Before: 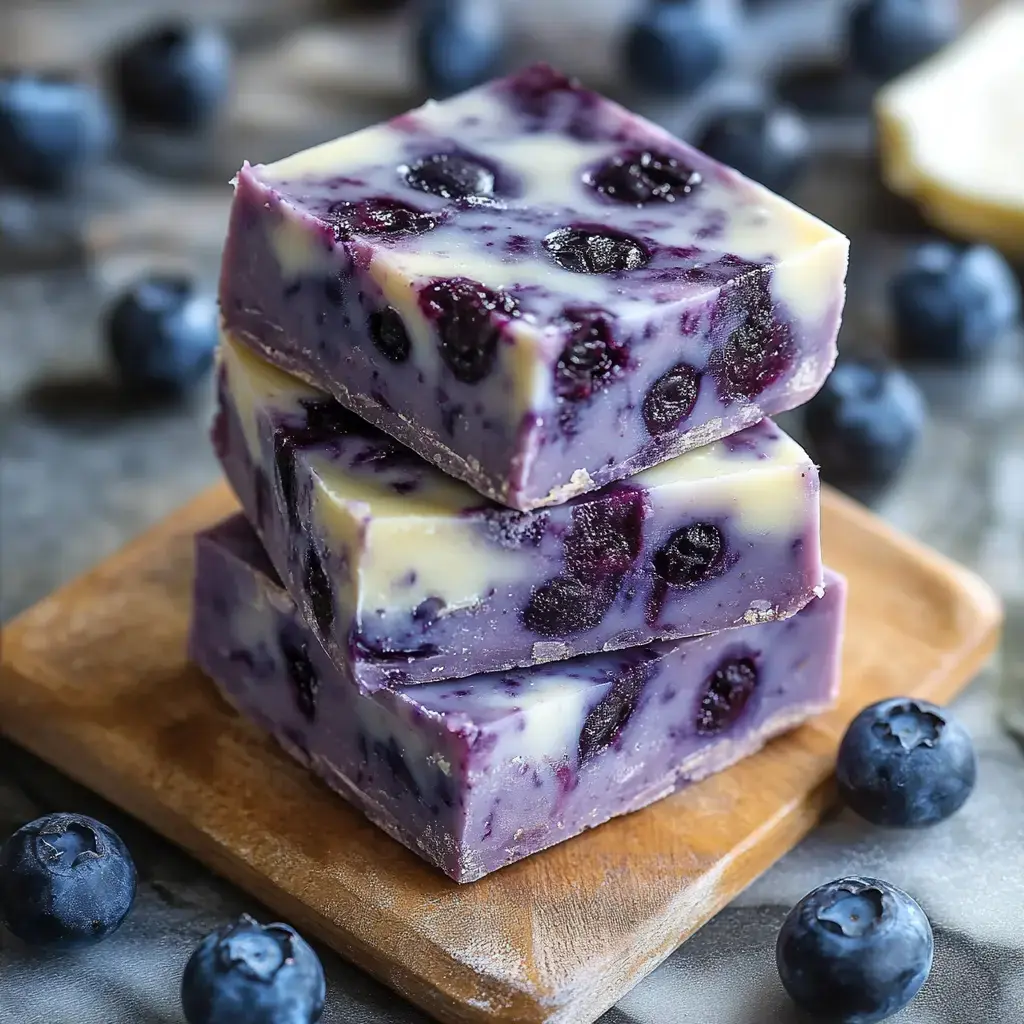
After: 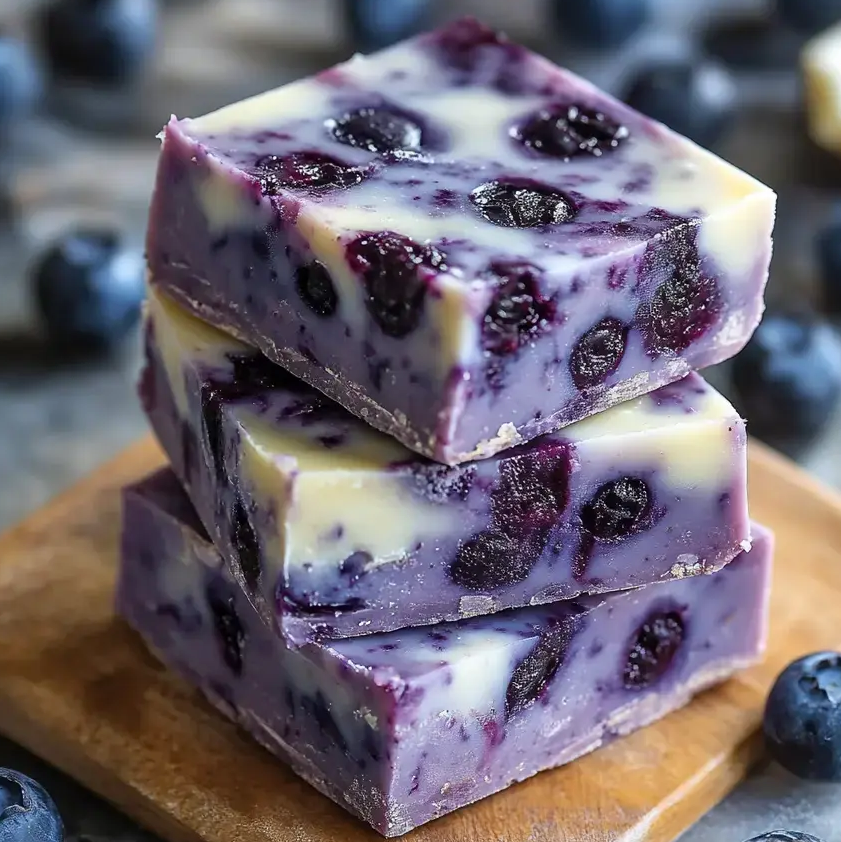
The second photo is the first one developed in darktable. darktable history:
haze removal: strength 0.02, distance 0.25, compatibility mode true, adaptive false
crop and rotate: left 7.196%, top 4.574%, right 10.605%, bottom 13.178%
